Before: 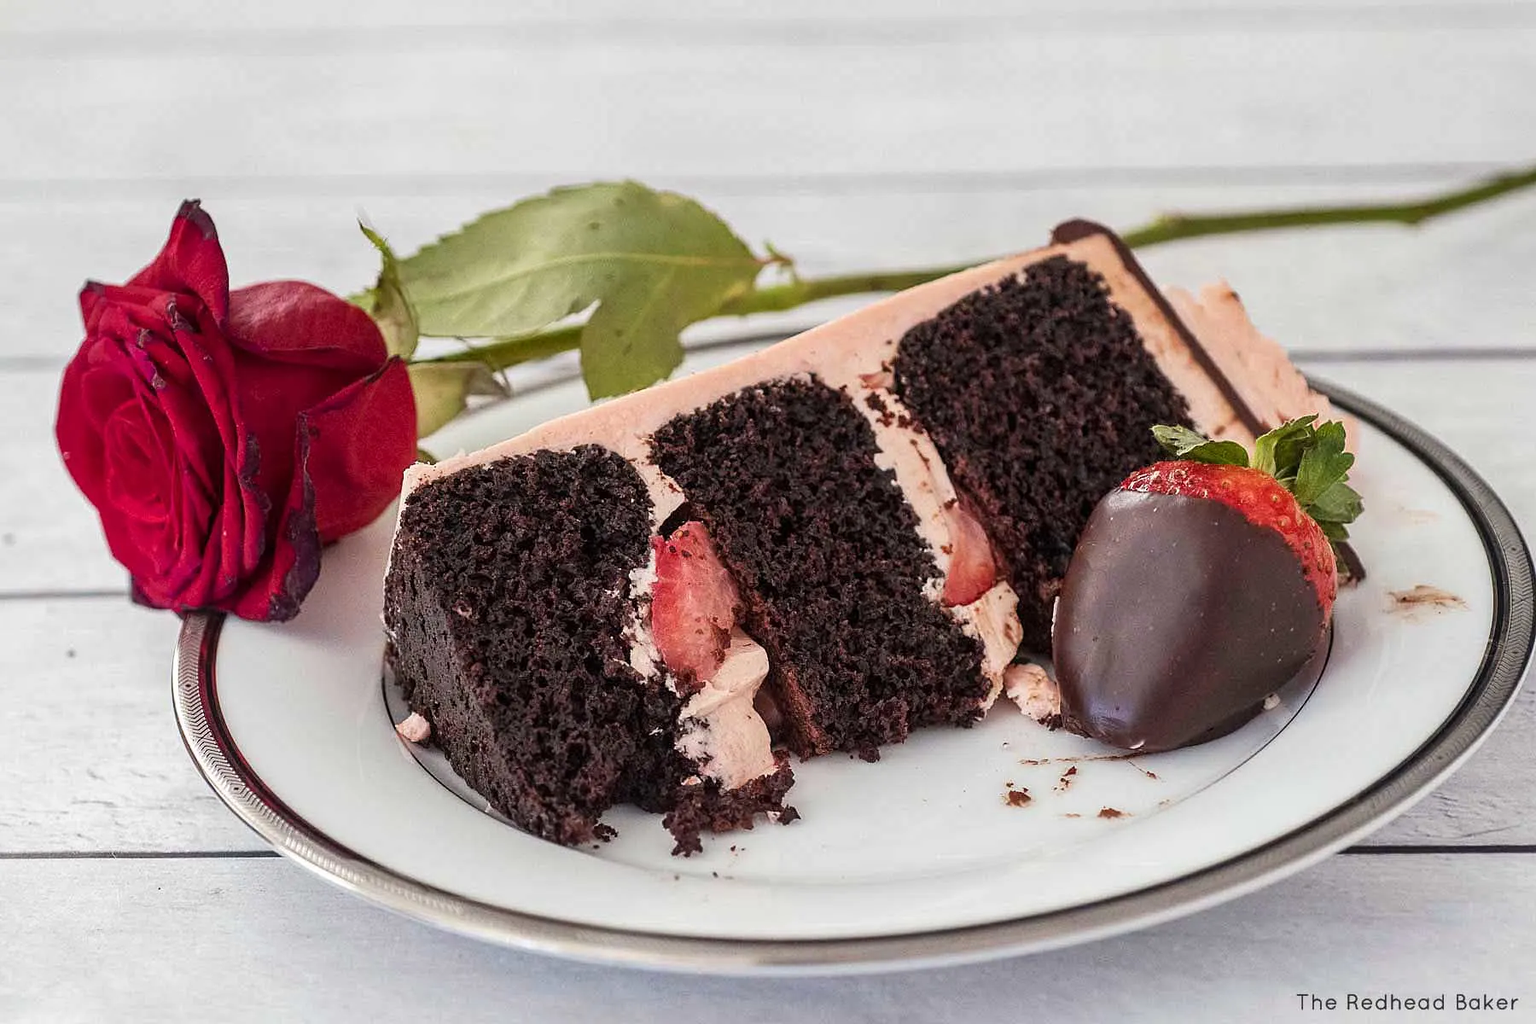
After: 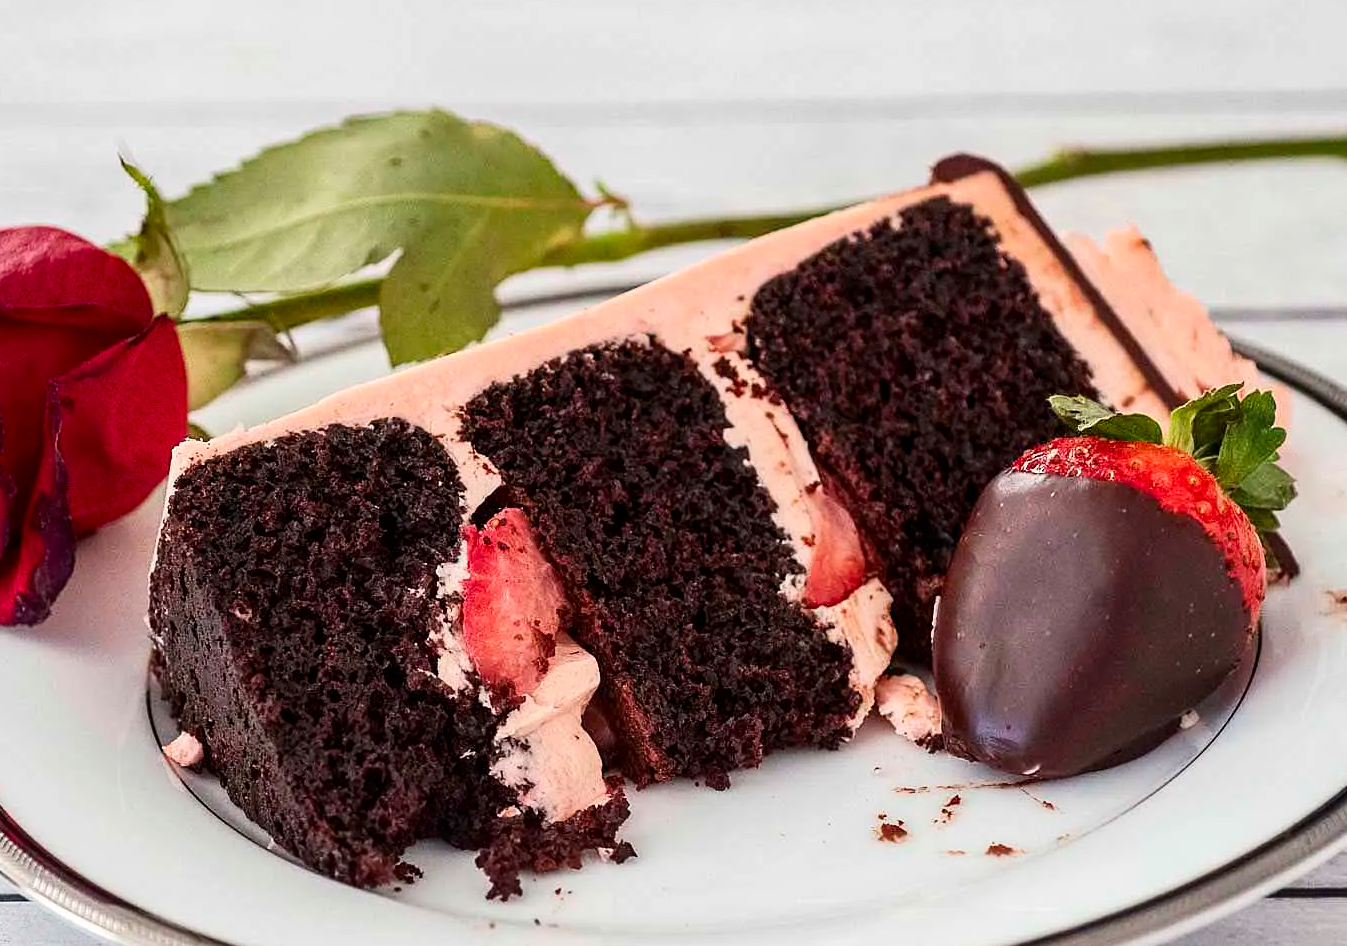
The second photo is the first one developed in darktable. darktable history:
contrast brightness saturation: contrast 0.15, brightness -0.01, saturation 0.1
crop: left 16.768%, top 8.653%, right 8.362%, bottom 12.485%
white balance: emerald 1
